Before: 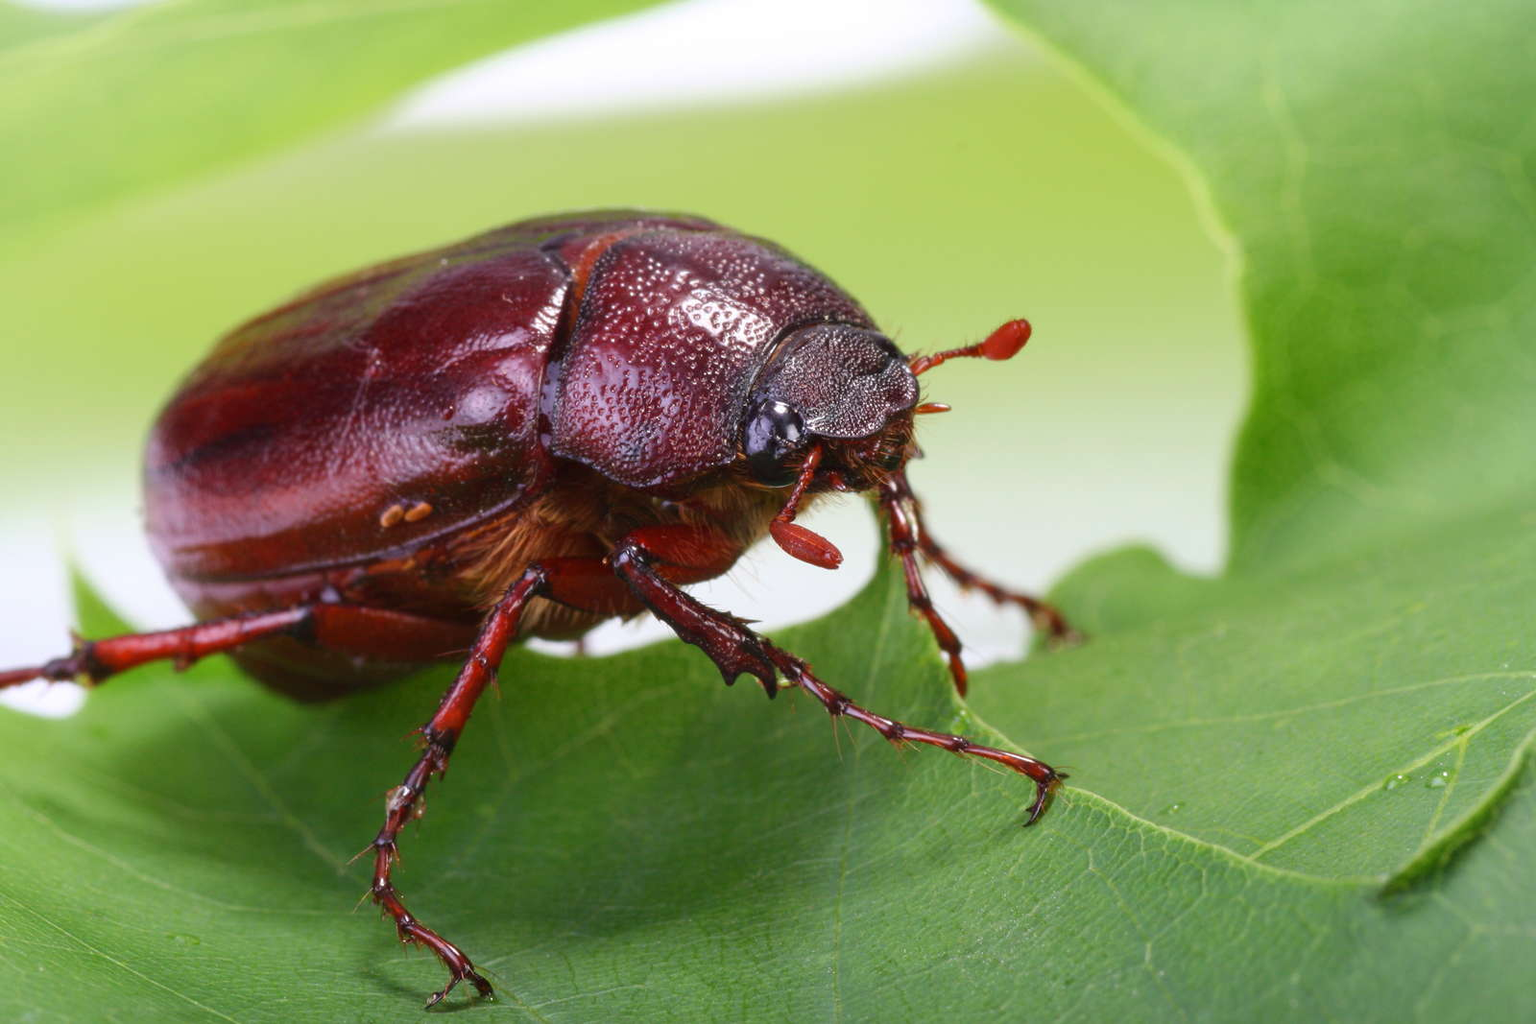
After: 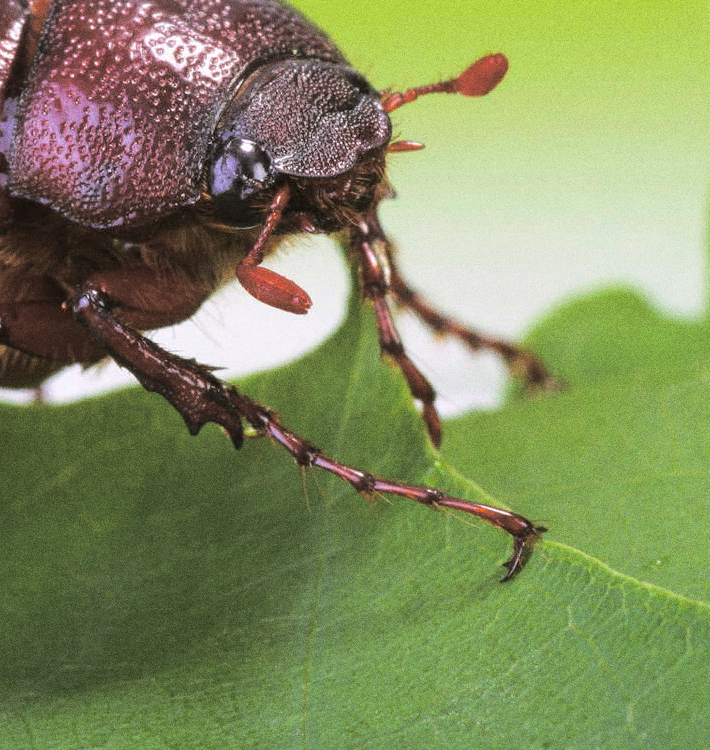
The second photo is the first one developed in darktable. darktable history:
color balance rgb: perceptual saturation grading › global saturation 25%, perceptual brilliance grading › mid-tones 10%, perceptual brilliance grading › shadows 15%, global vibrance 20%
grain: coarseness 0.09 ISO, strength 40%
split-toning: shadows › hue 46.8°, shadows › saturation 0.17, highlights › hue 316.8°, highlights › saturation 0.27, balance -51.82
crop: left 35.432%, top 26.233%, right 20.145%, bottom 3.432%
